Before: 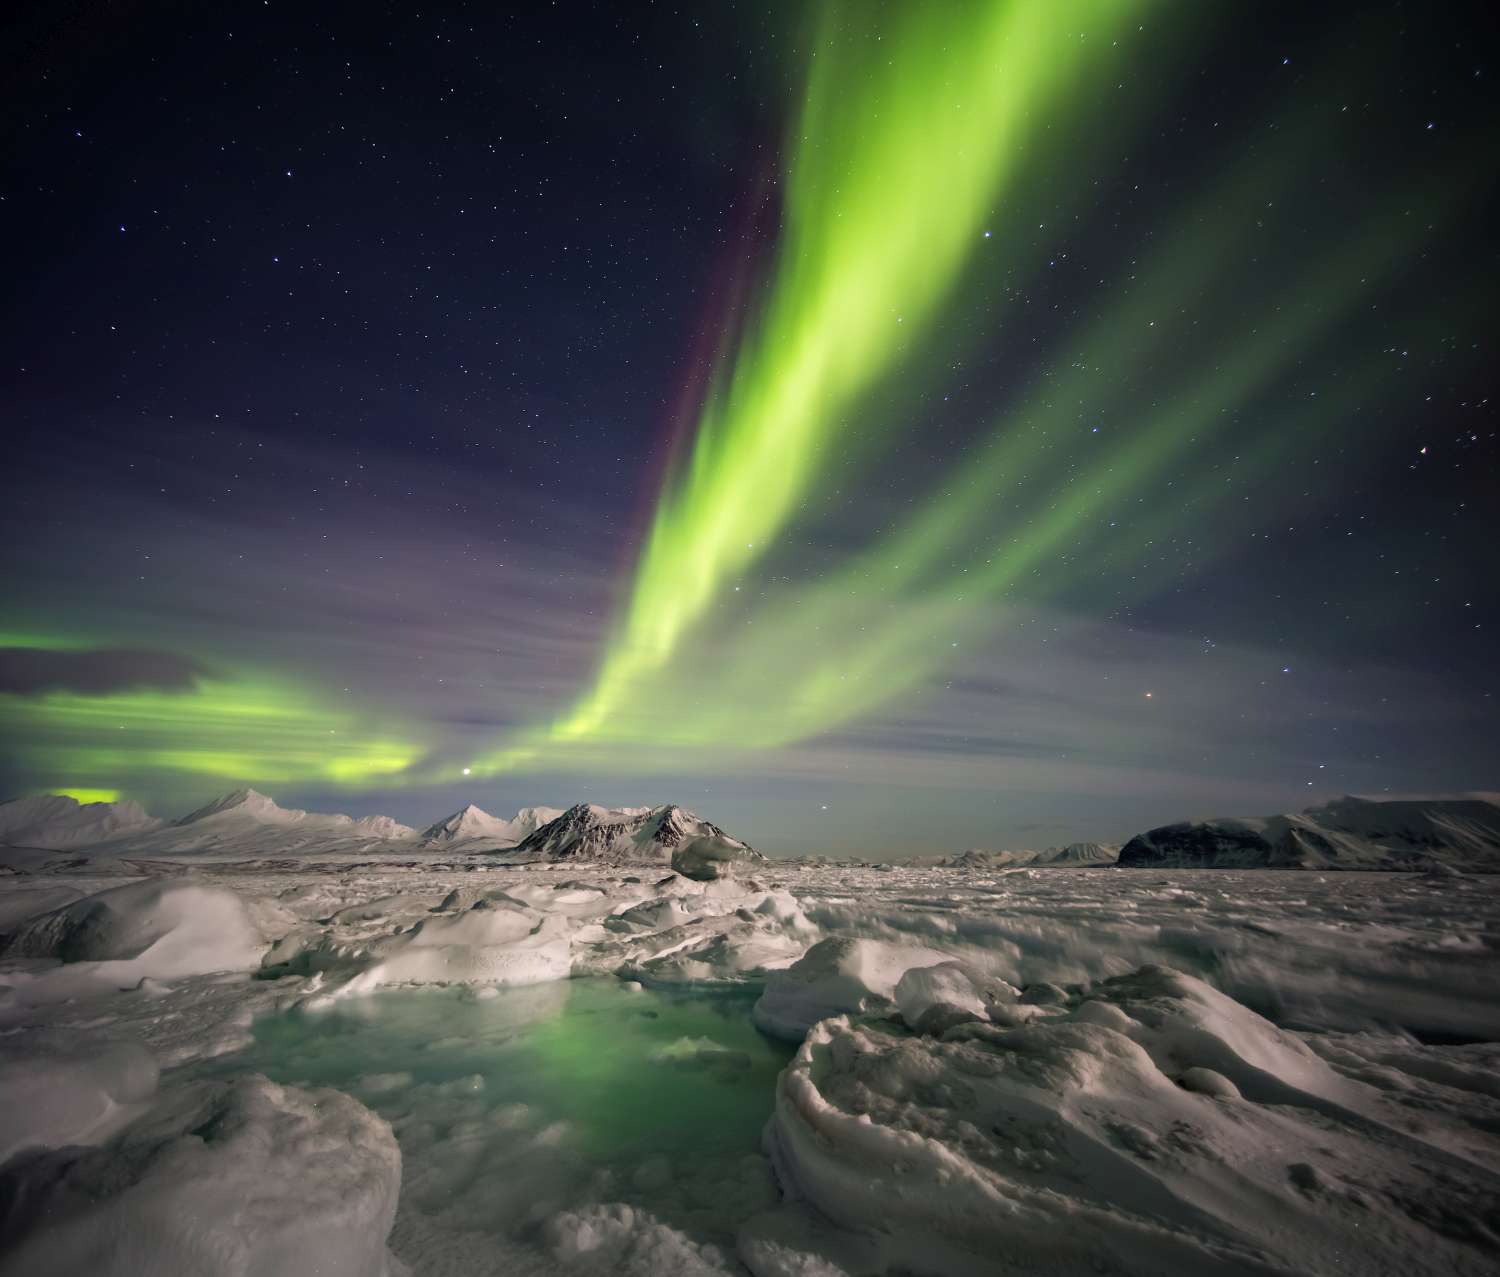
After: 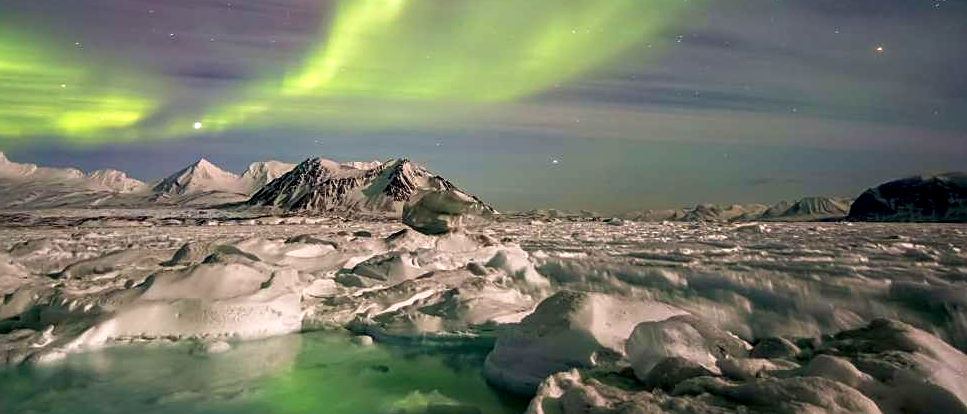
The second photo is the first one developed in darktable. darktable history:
local contrast: on, module defaults
shadows and highlights: shadows -63.19, white point adjustment -5.22, highlights 60.91
crop: left 17.998%, top 50.661%, right 17.534%, bottom 16.843%
color balance rgb: perceptual saturation grading › global saturation 19.73%, global vibrance 20%
velvia: strength 16.43%
sharpen: on, module defaults
